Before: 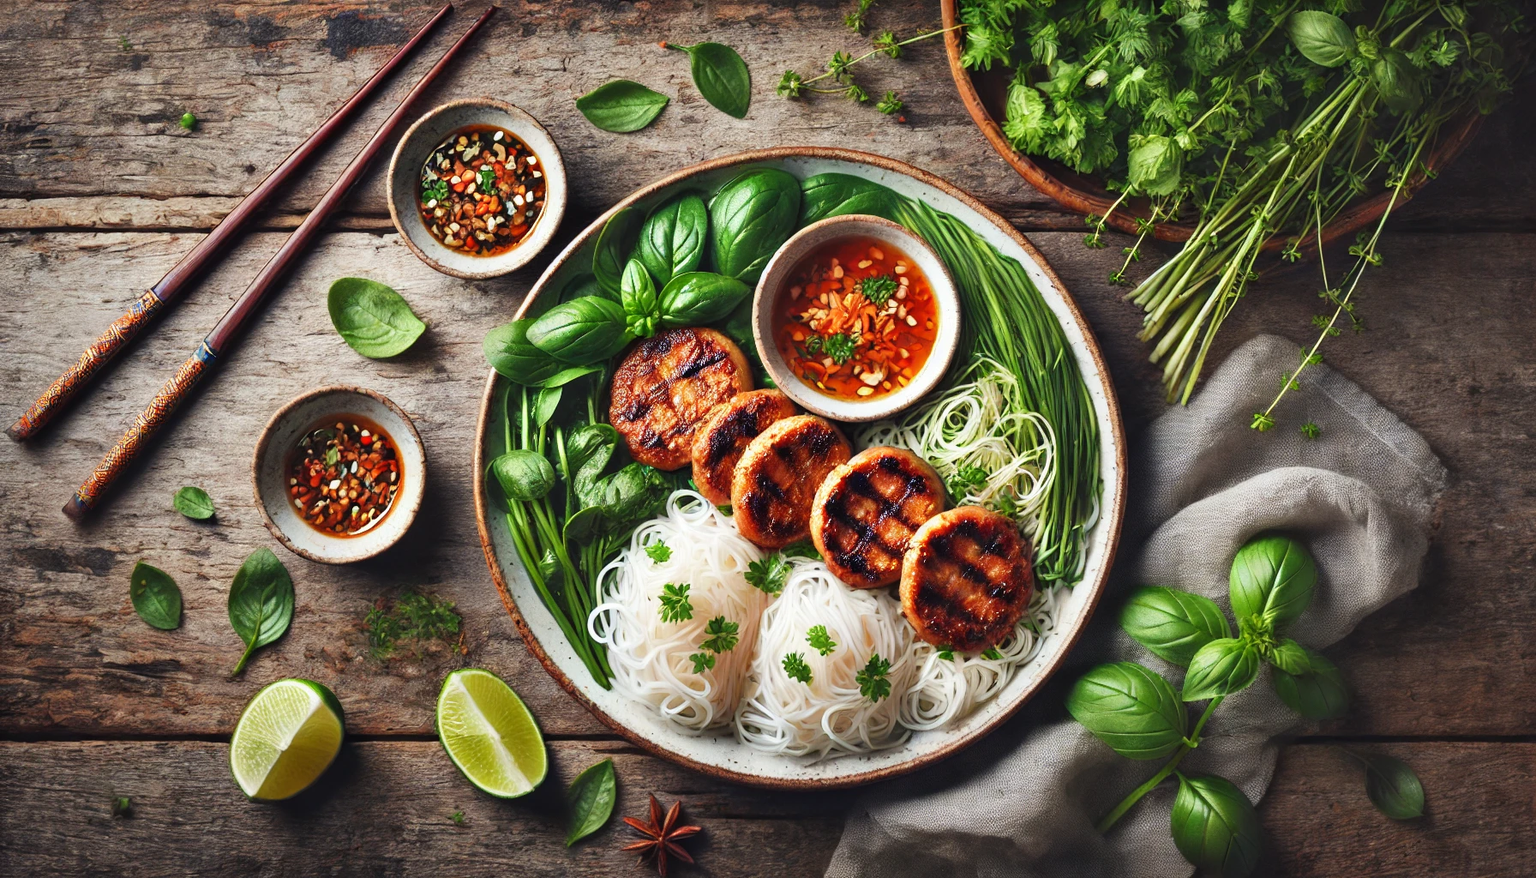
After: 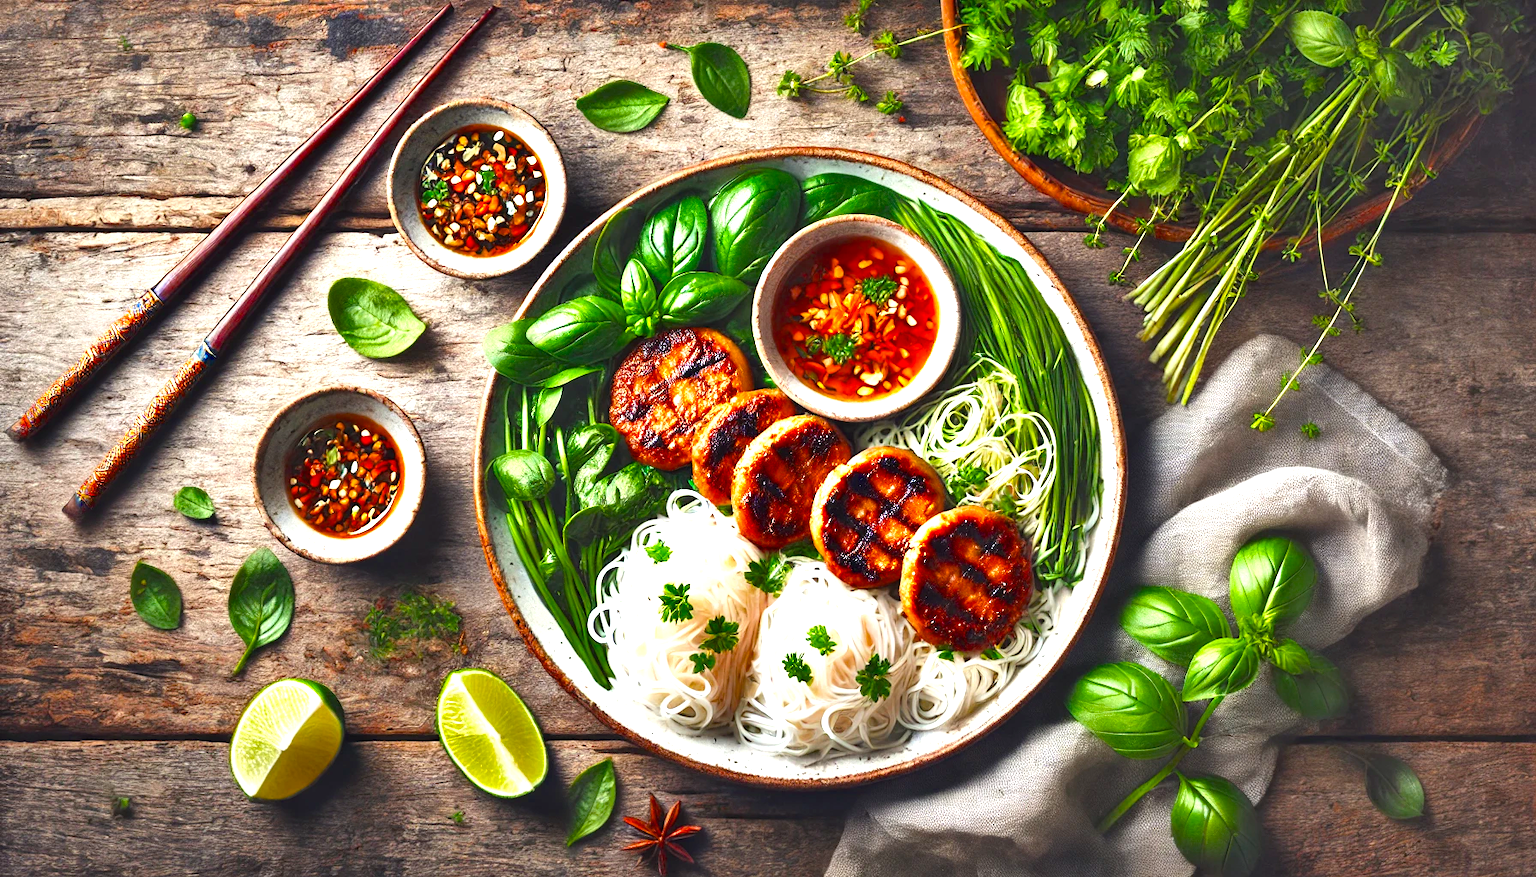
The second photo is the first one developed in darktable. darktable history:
exposure: black level correction 0, exposure 0.696 EV, compensate highlight preservation false
color balance rgb: perceptual saturation grading › global saturation 19.774%, perceptual brilliance grading › global brilliance 12.285%, saturation formula JzAzBz (2021)
shadows and highlights: low approximation 0.01, soften with gaussian
